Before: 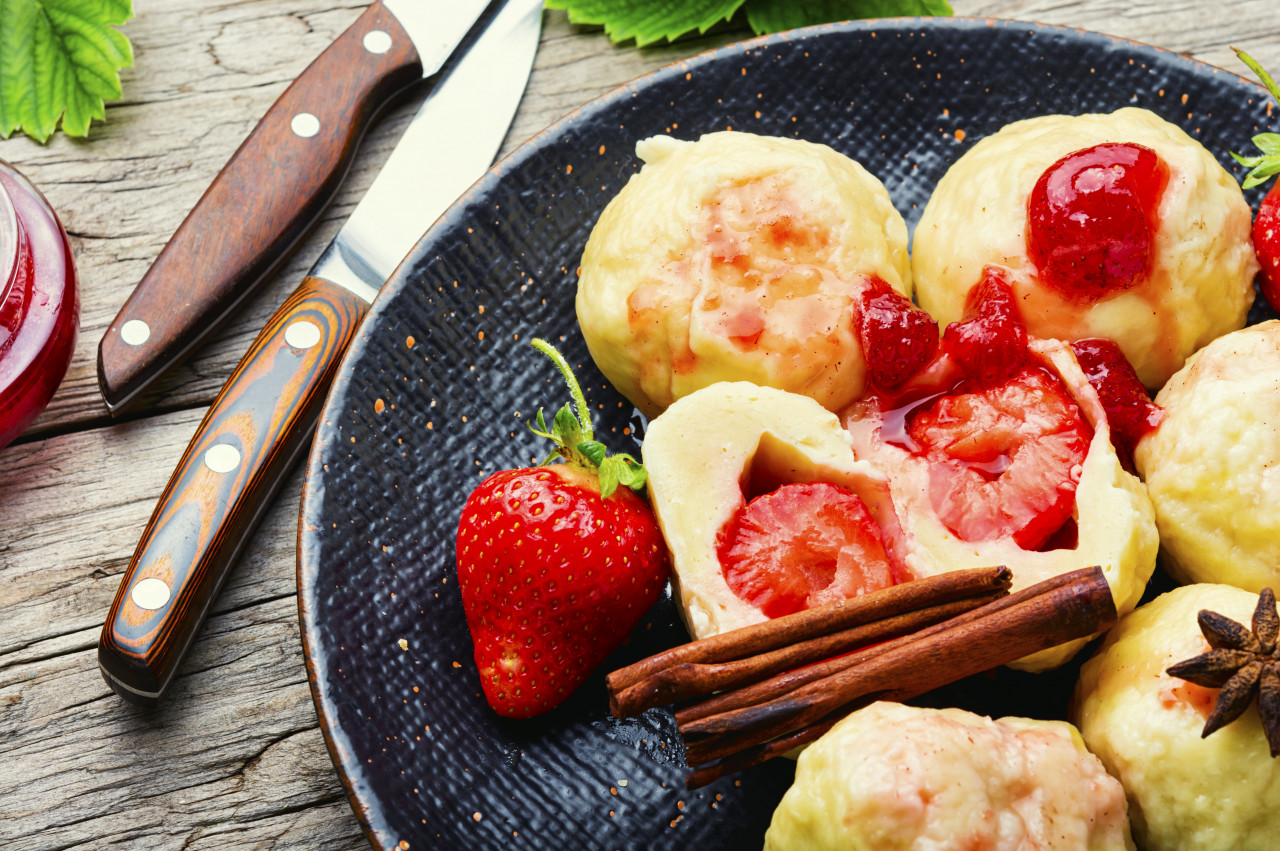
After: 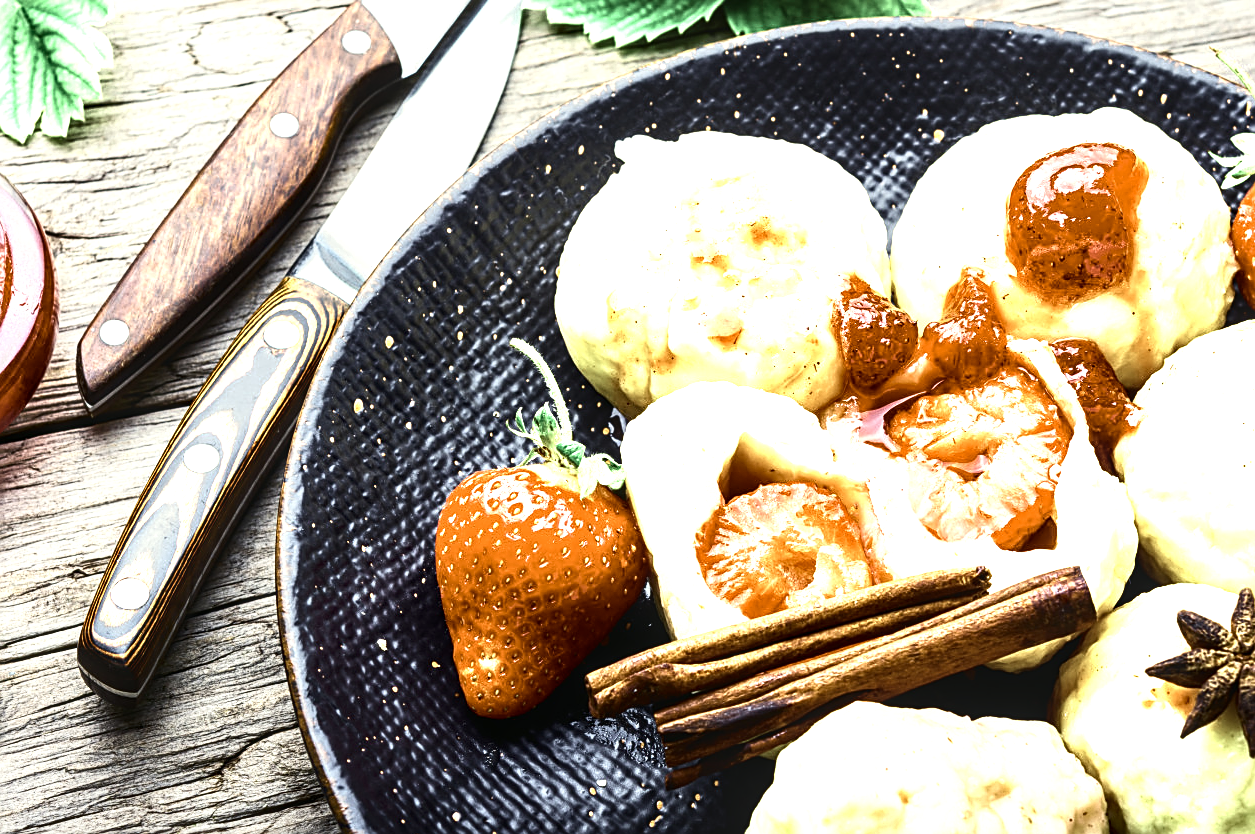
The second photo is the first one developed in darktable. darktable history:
crop: left 1.645%, right 0.268%, bottom 1.951%
color zones: curves: ch0 [(0.25, 0.667) (0.758, 0.368)]; ch1 [(0.215, 0.245) (0.761, 0.373)]; ch2 [(0.247, 0.554) (0.761, 0.436)]
sharpen: on, module defaults
local contrast: on, module defaults
contrast brightness saturation: contrast 0.26, brightness 0.019, saturation 0.886
shadows and highlights: shadows -9.11, white point adjustment 1.63, highlights 9.15
